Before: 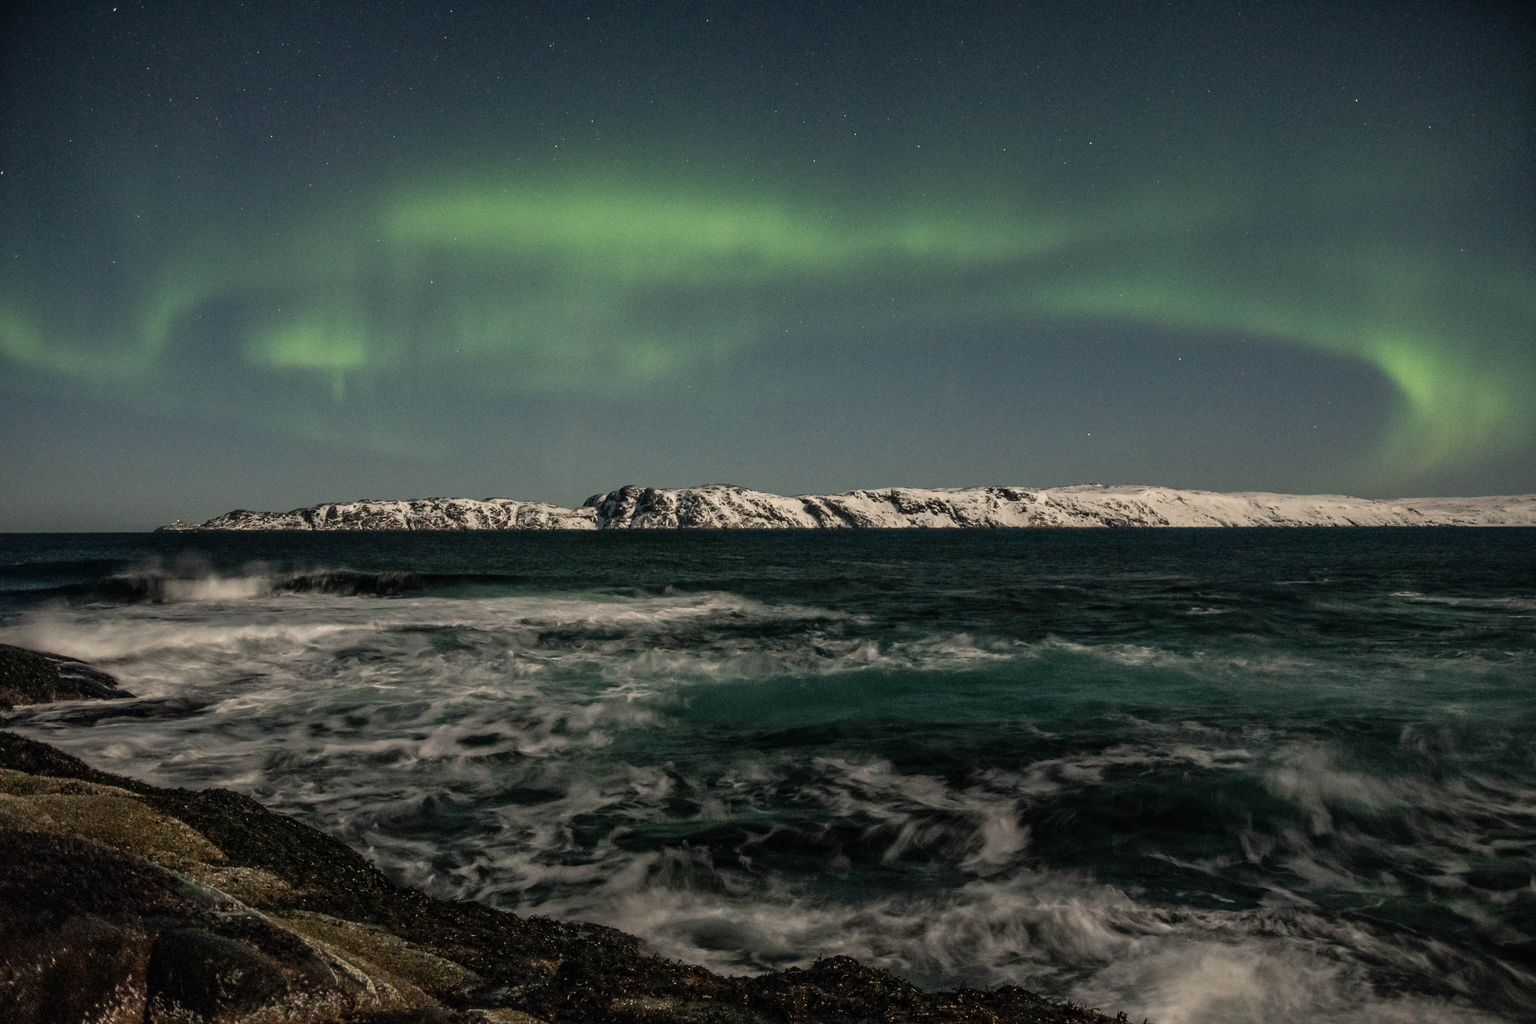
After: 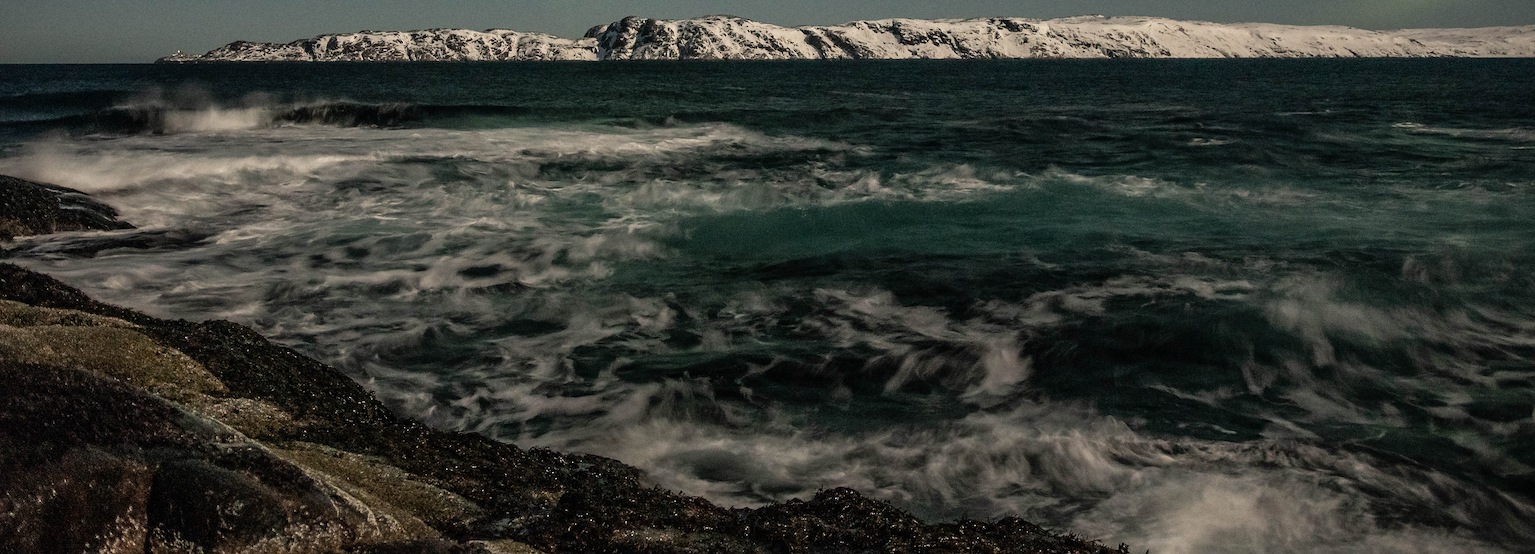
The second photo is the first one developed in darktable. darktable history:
crop and rotate: top 45.872%, right 0.092%
sharpen: on, module defaults
tone equalizer: on, module defaults
